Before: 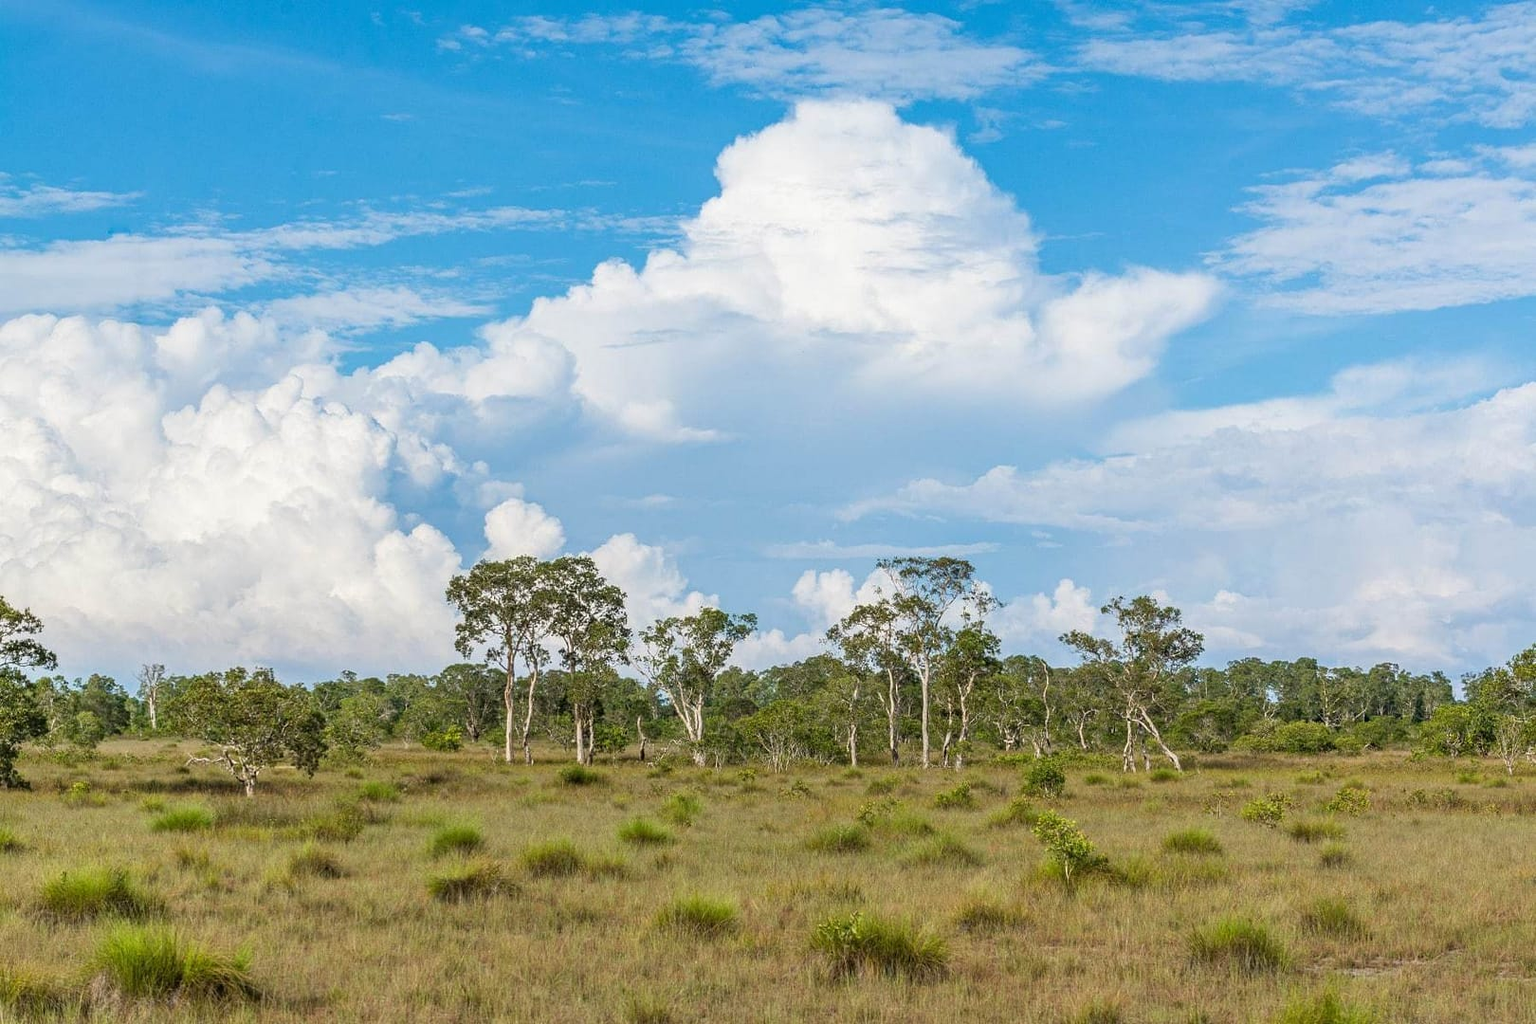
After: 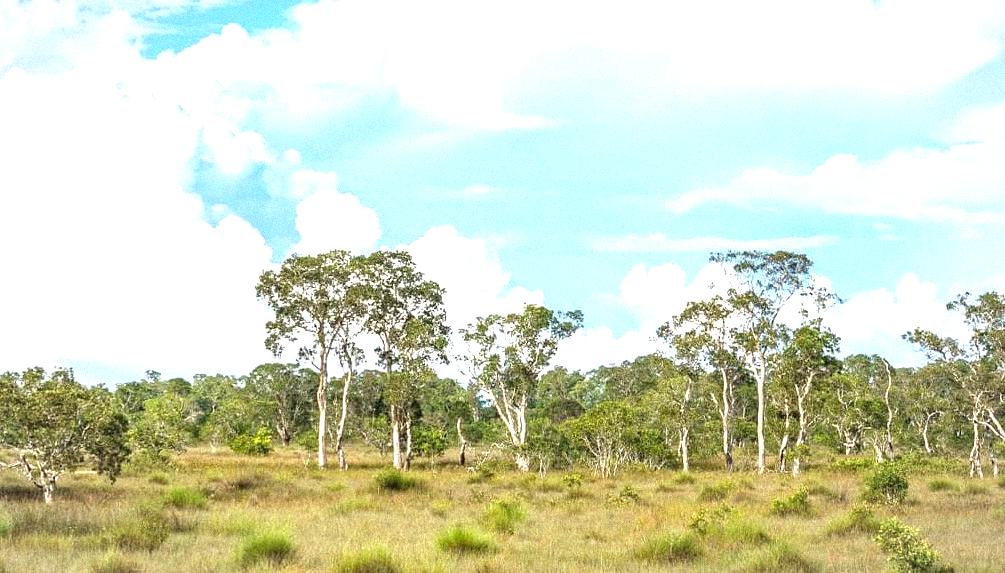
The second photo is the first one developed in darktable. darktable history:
crop: left 13.312%, top 31.28%, right 24.627%, bottom 15.582%
vignetting: fall-off radius 100%, width/height ratio 1.337
grain: mid-tones bias 0%
exposure: black level correction 0, exposure 1.2 EV, compensate exposure bias true, compensate highlight preservation false
